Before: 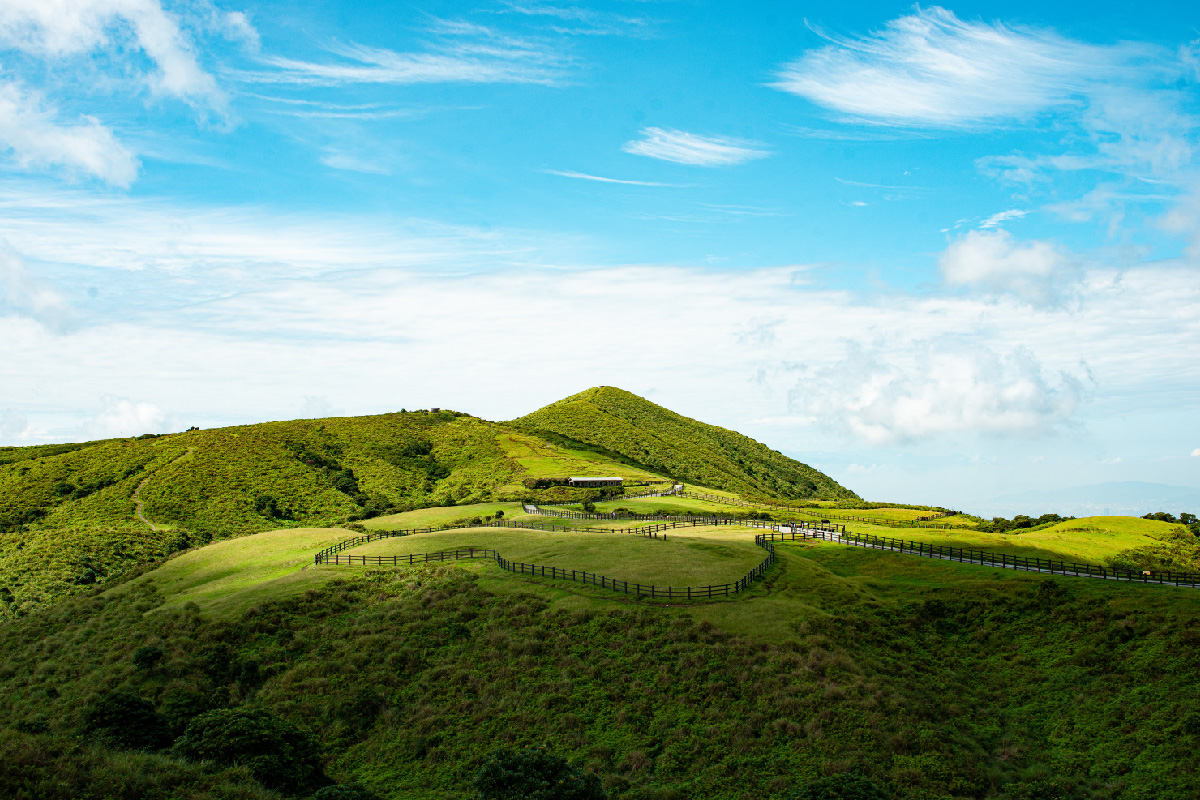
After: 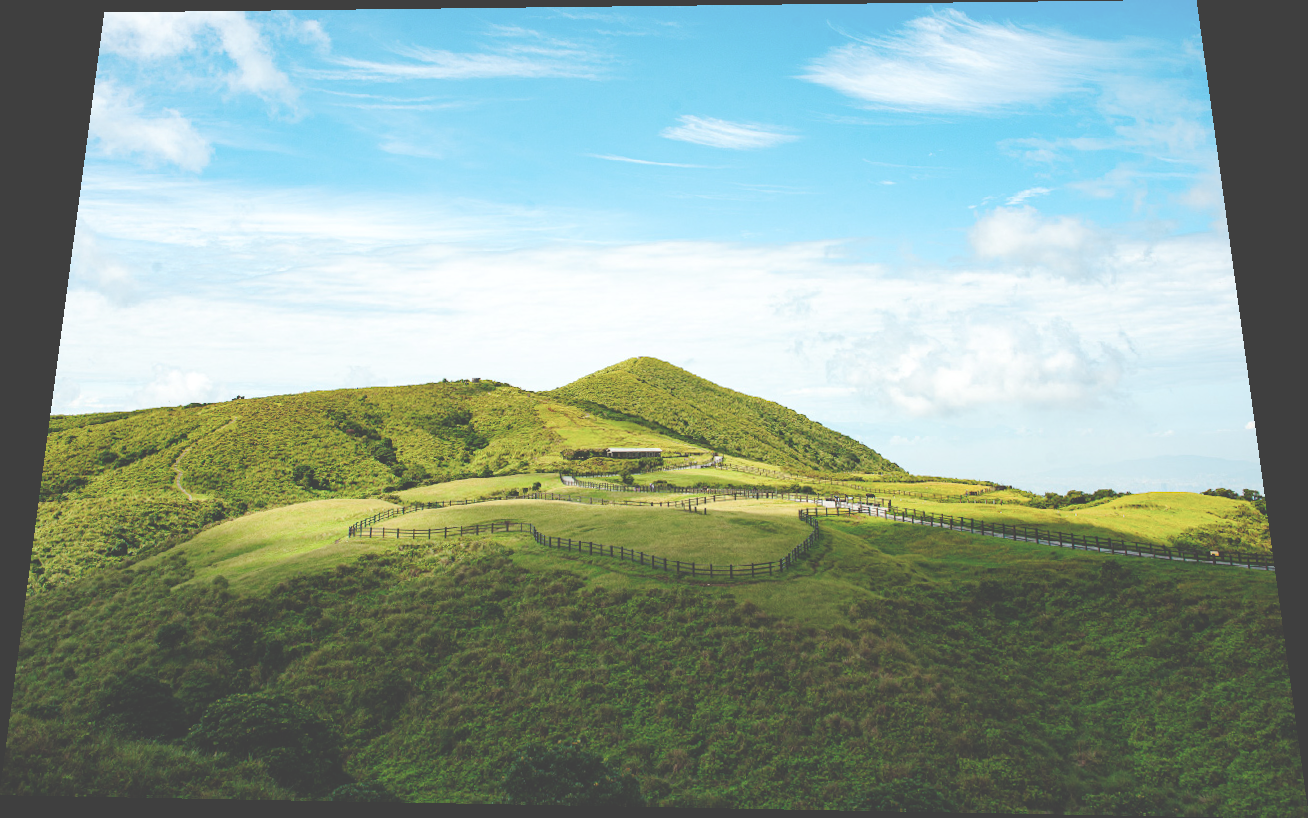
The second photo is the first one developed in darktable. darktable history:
rotate and perspective: rotation 0.128°, lens shift (vertical) -0.181, lens shift (horizontal) -0.044, shear 0.001, automatic cropping off
tone curve: curves: ch0 [(0, 0) (0.003, 0.06) (0.011, 0.071) (0.025, 0.085) (0.044, 0.104) (0.069, 0.123) (0.1, 0.146) (0.136, 0.167) (0.177, 0.205) (0.224, 0.248) (0.277, 0.309) (0.335, 0.384) (0.399, 0.467) (0.468, 0.553) (0.543, 0.633) (0.623, 0.698) (0.709, 0.769) (0.801, 0.841) (0.898, 0.912) (1, 1)], preserve colors none
exposure: black level correction -0.041, exposure 0.064 EV, compensate highlight preservation false
